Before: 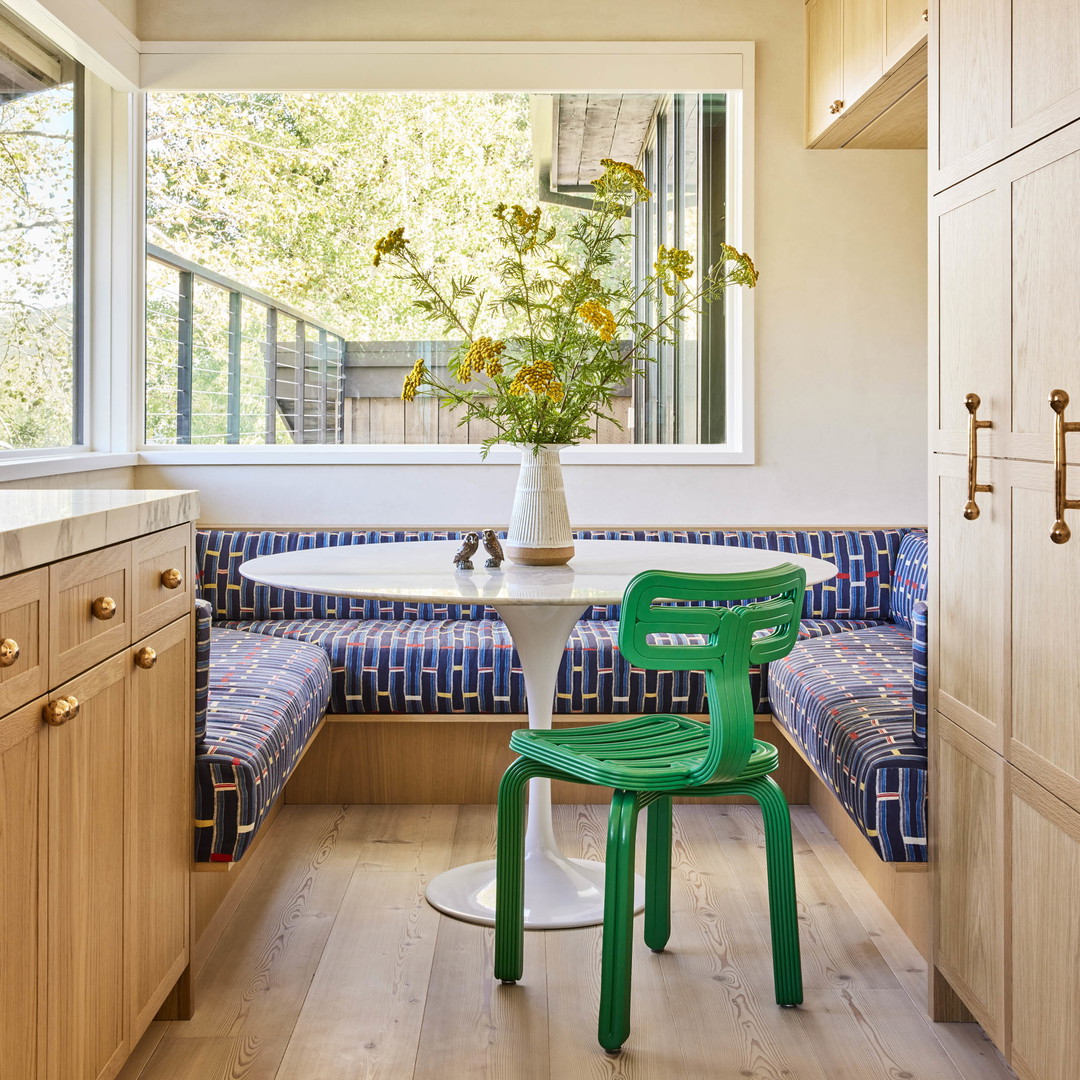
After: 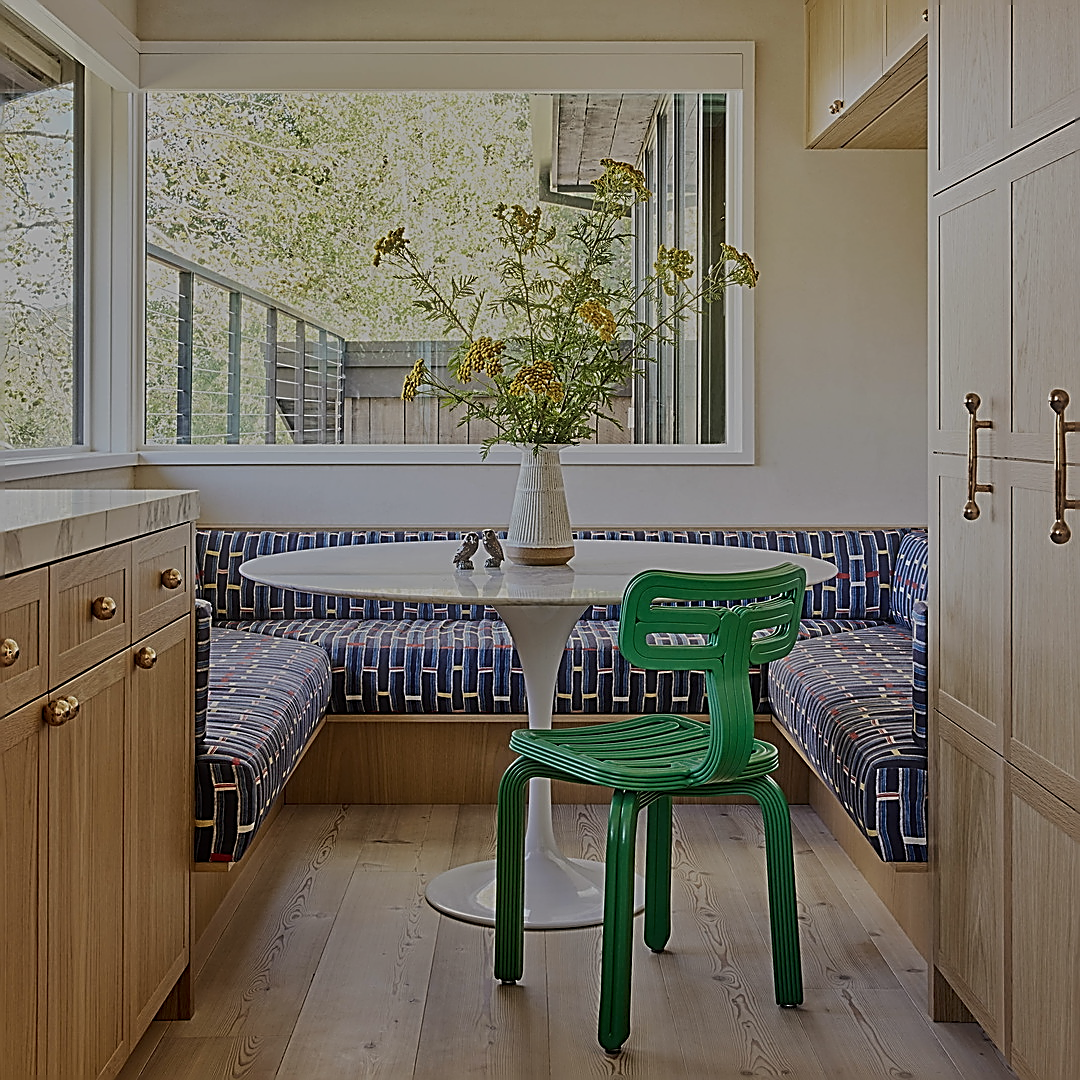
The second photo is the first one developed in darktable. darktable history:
haze removal: strength -0.083, distance 0.353, compatibility mode true, adaptive false
exposure: black level correction 0.004, exposure 0.017 EV, compensate exposure bias true, compensate highlight preservation false
sharpen: amount 1.848
